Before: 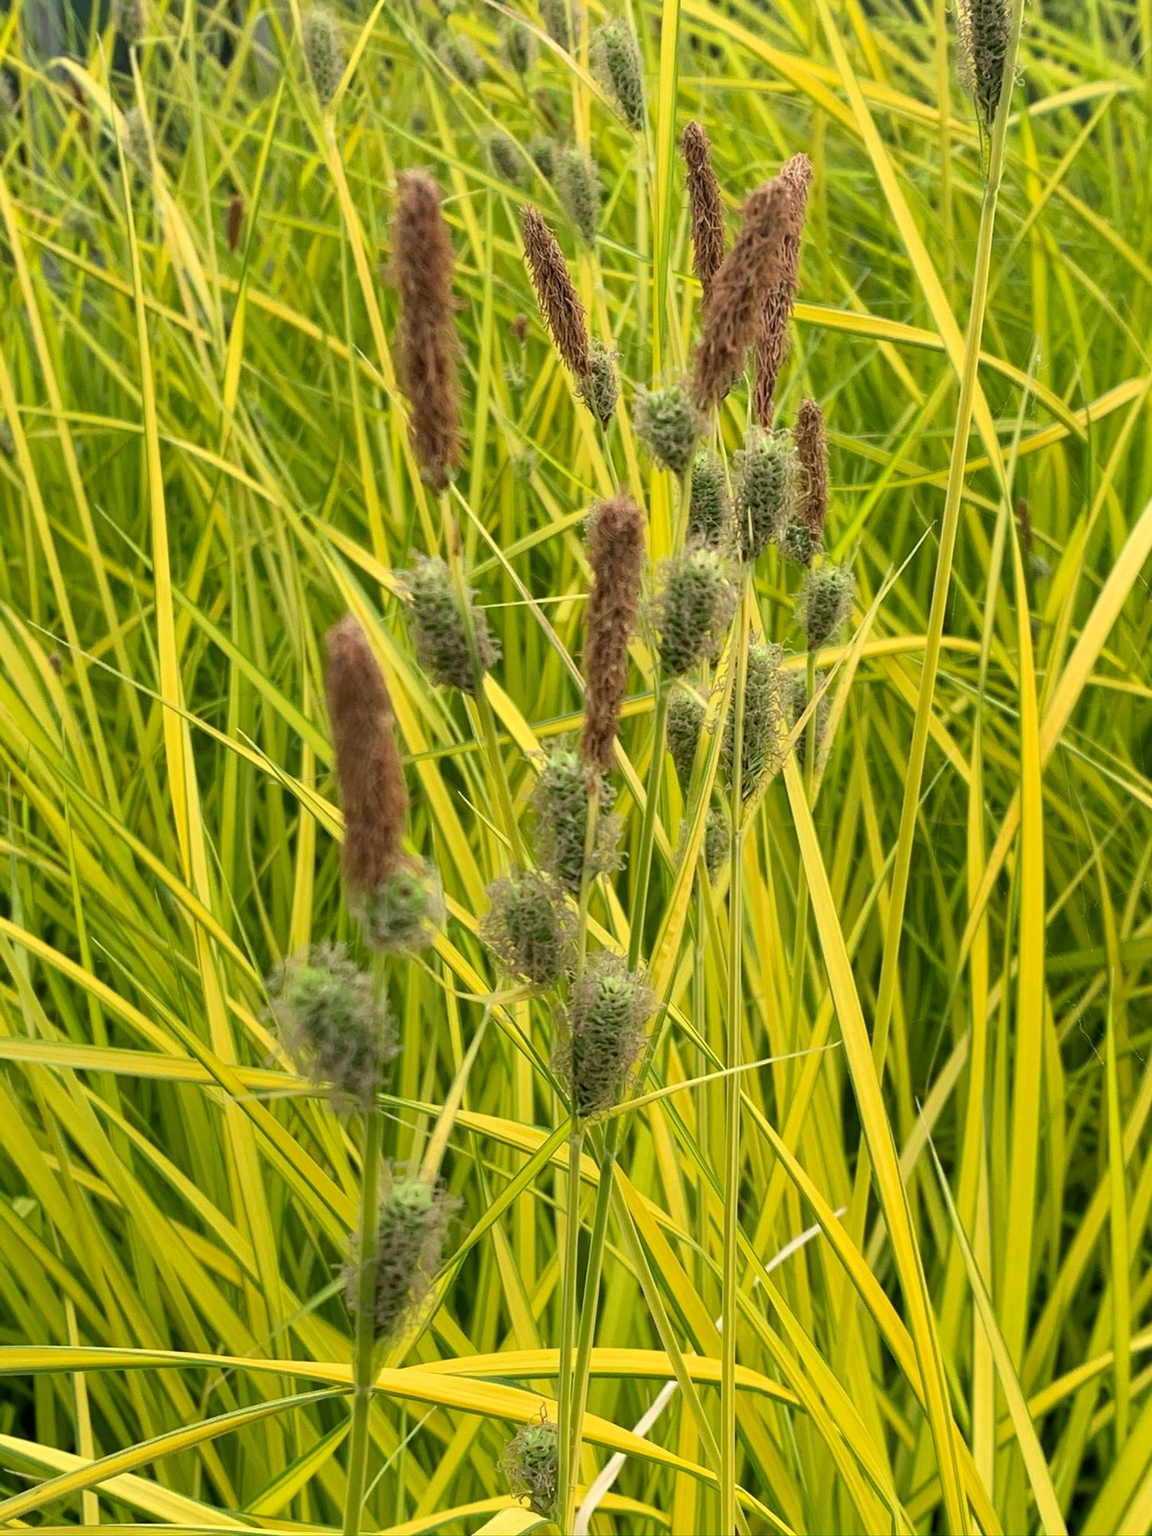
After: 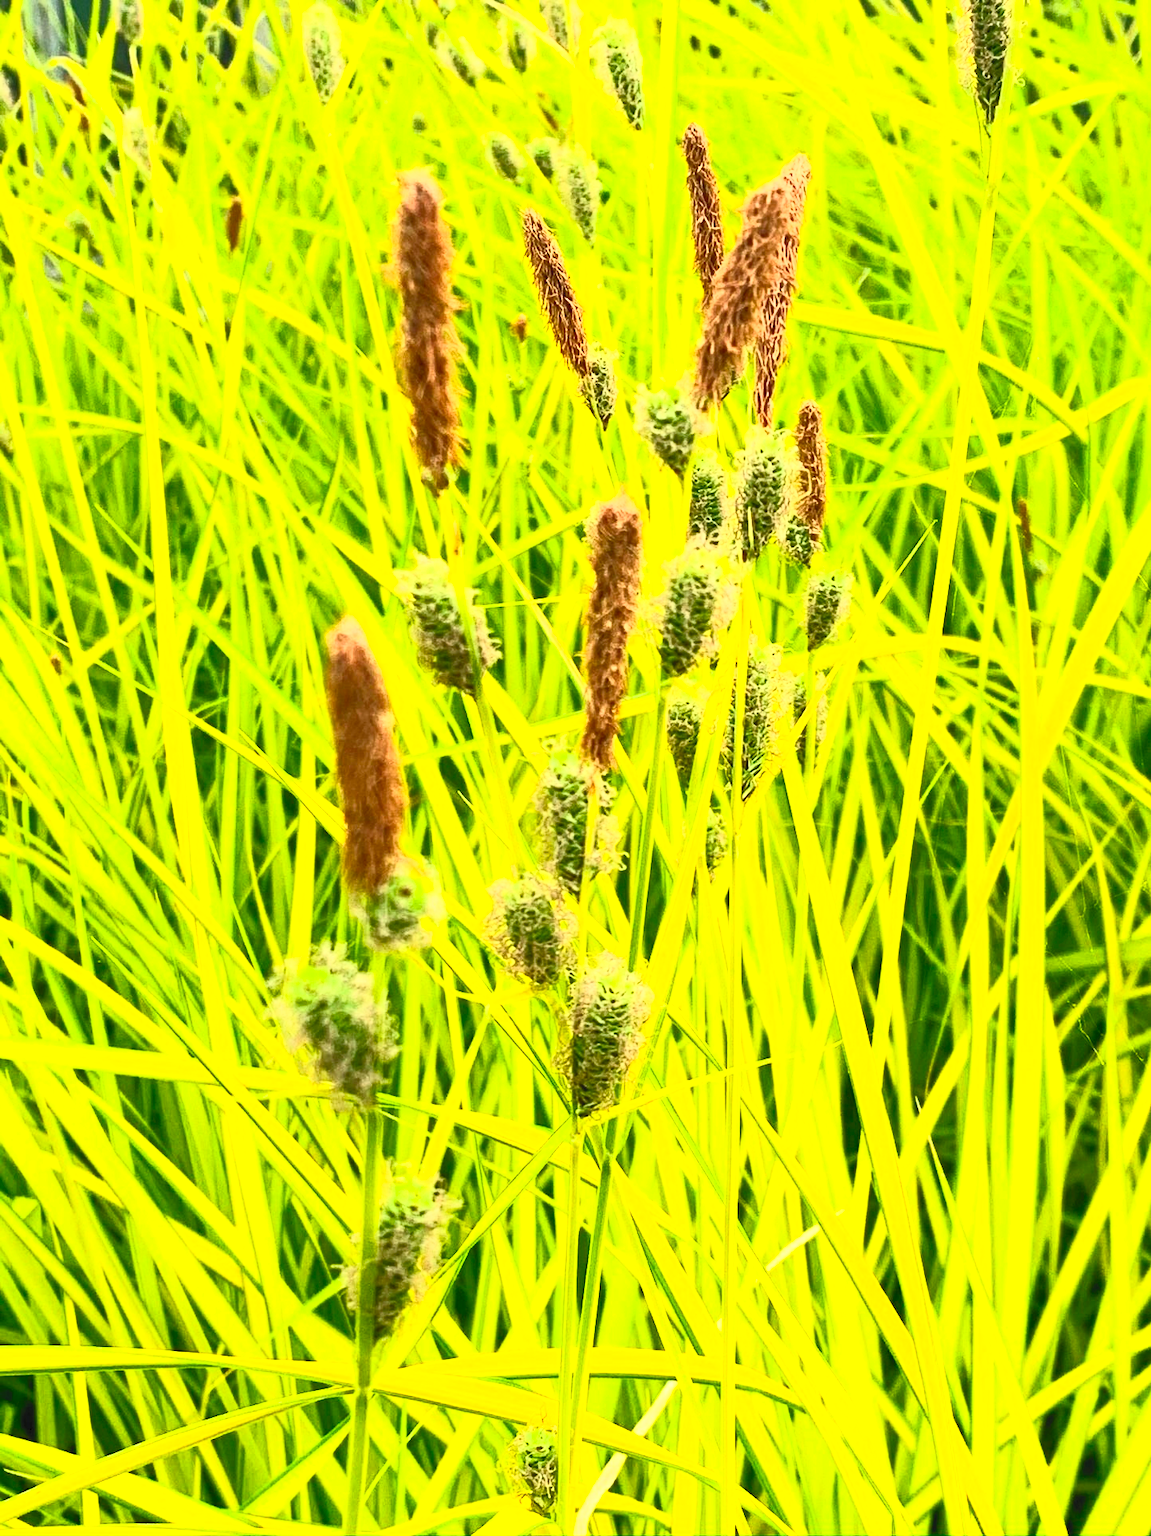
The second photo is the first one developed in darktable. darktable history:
contrast brightness saturation: contrast 0.982, brightness 0.986, saturation 0.989
